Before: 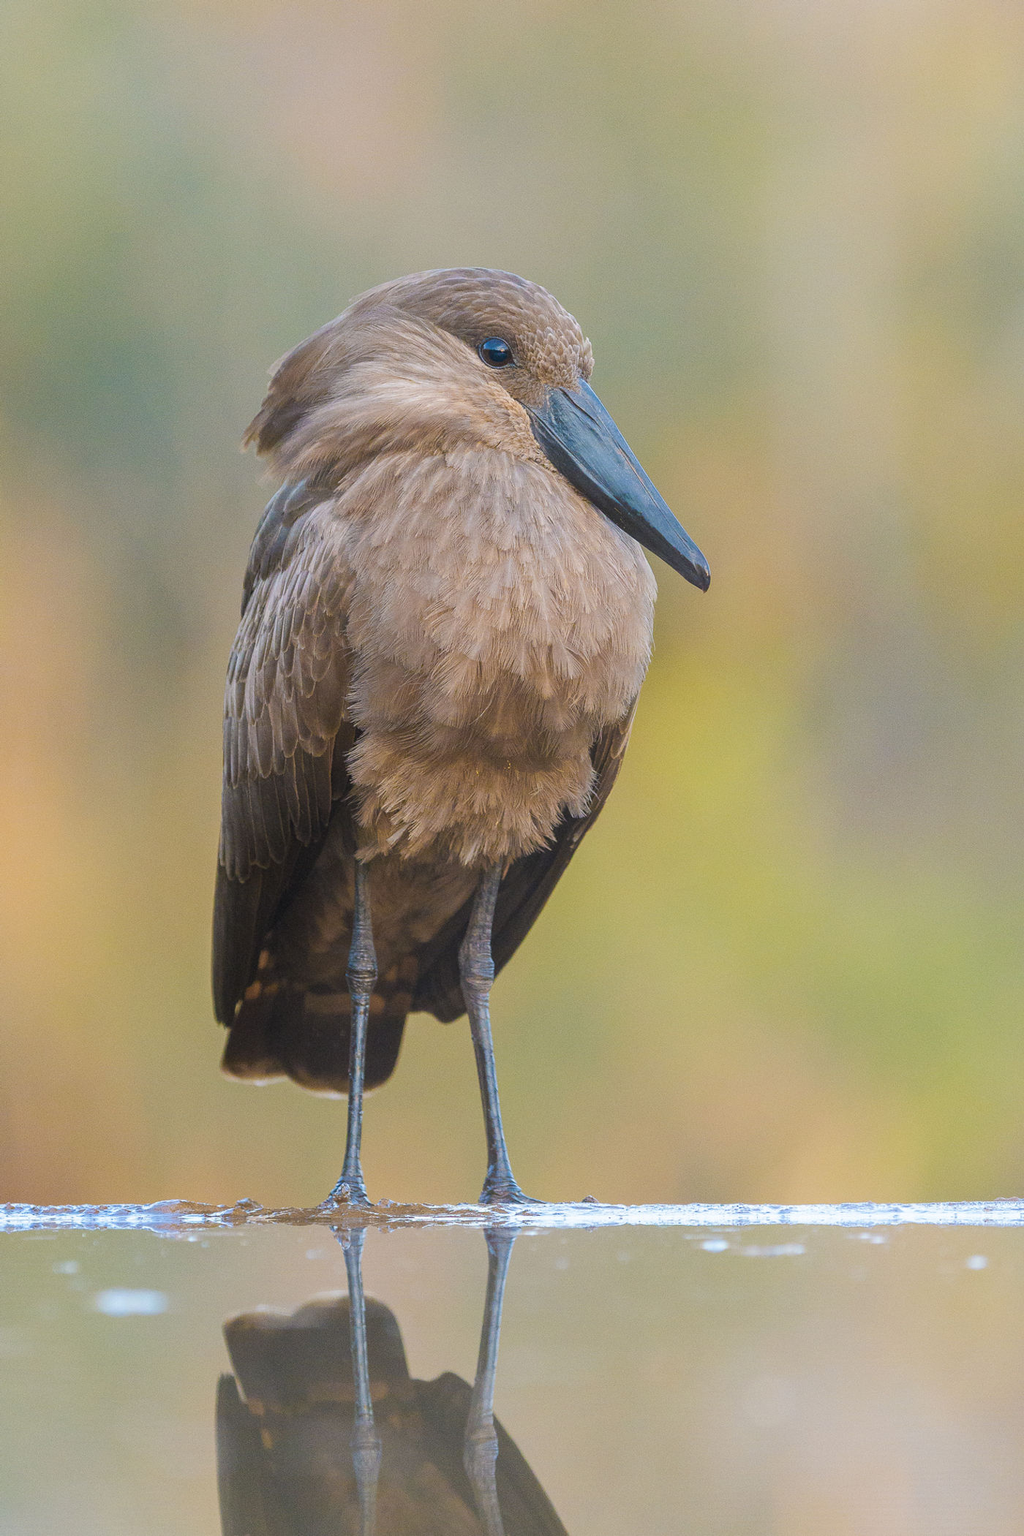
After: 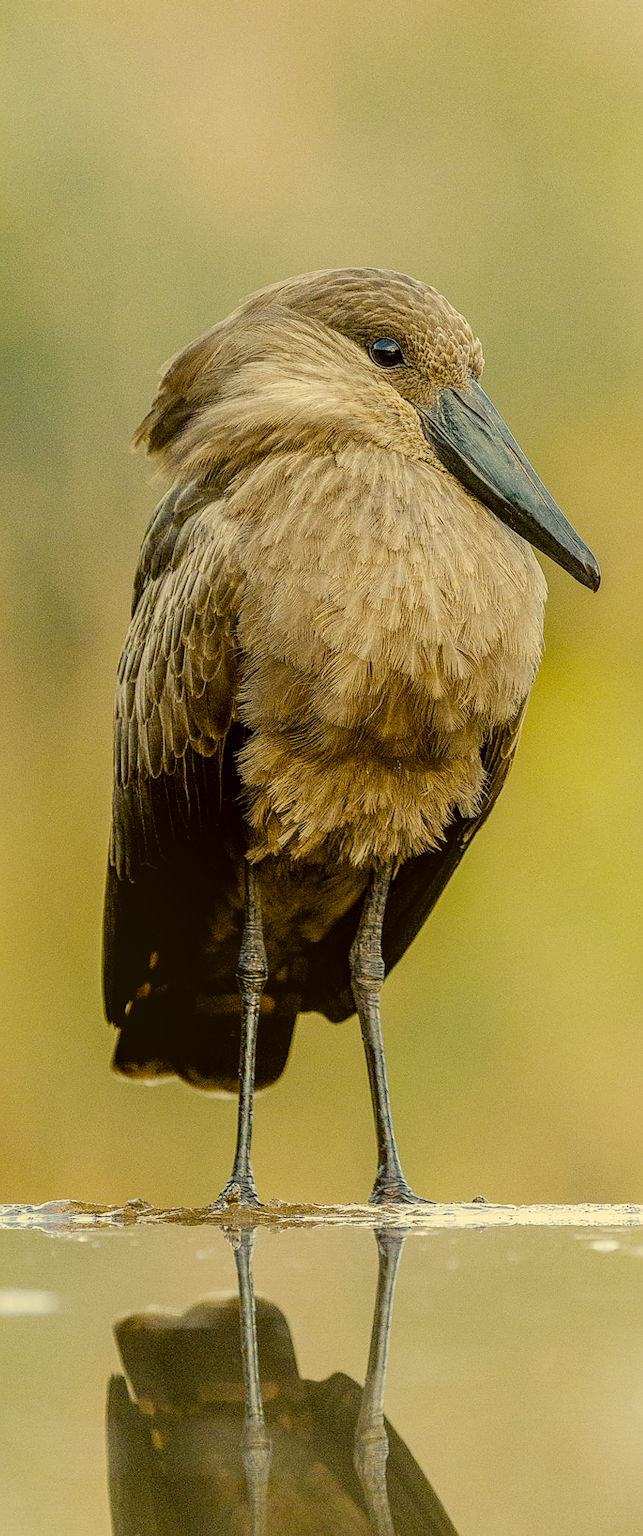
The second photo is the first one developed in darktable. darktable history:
crop: left 10.727%, right 26.397%
exposure: exposure -0.609 EV, compensate highlight preservation false
tone equalizer: -8 EV -0.718 EV, -7 EV -0.674 EV, -6 EV -0.591 EV, -5 EV -0.368 EV, -3 EV 0.404 EV, -2 EV 0.6 EV, -1 EV 0.699 EV, +0 EV 0.735 EV
color correction: highlights a* 0.099, highlights b* 28.96, shadows a* -0.206, shadows b* 21.53
filmic rgb: black relative exposure -5.08 EV, white relative exposure 3.99 EV, hardness 2.88, contrast 1.299, highlights saturation mix -10.5%, preserve chrominance no, color science v4 (2020), contrast in shadows soft, contrast in highlights soft
sharpen: on, module defaults
local contrast: highlights 4%, shadows 4%, detail 134%
